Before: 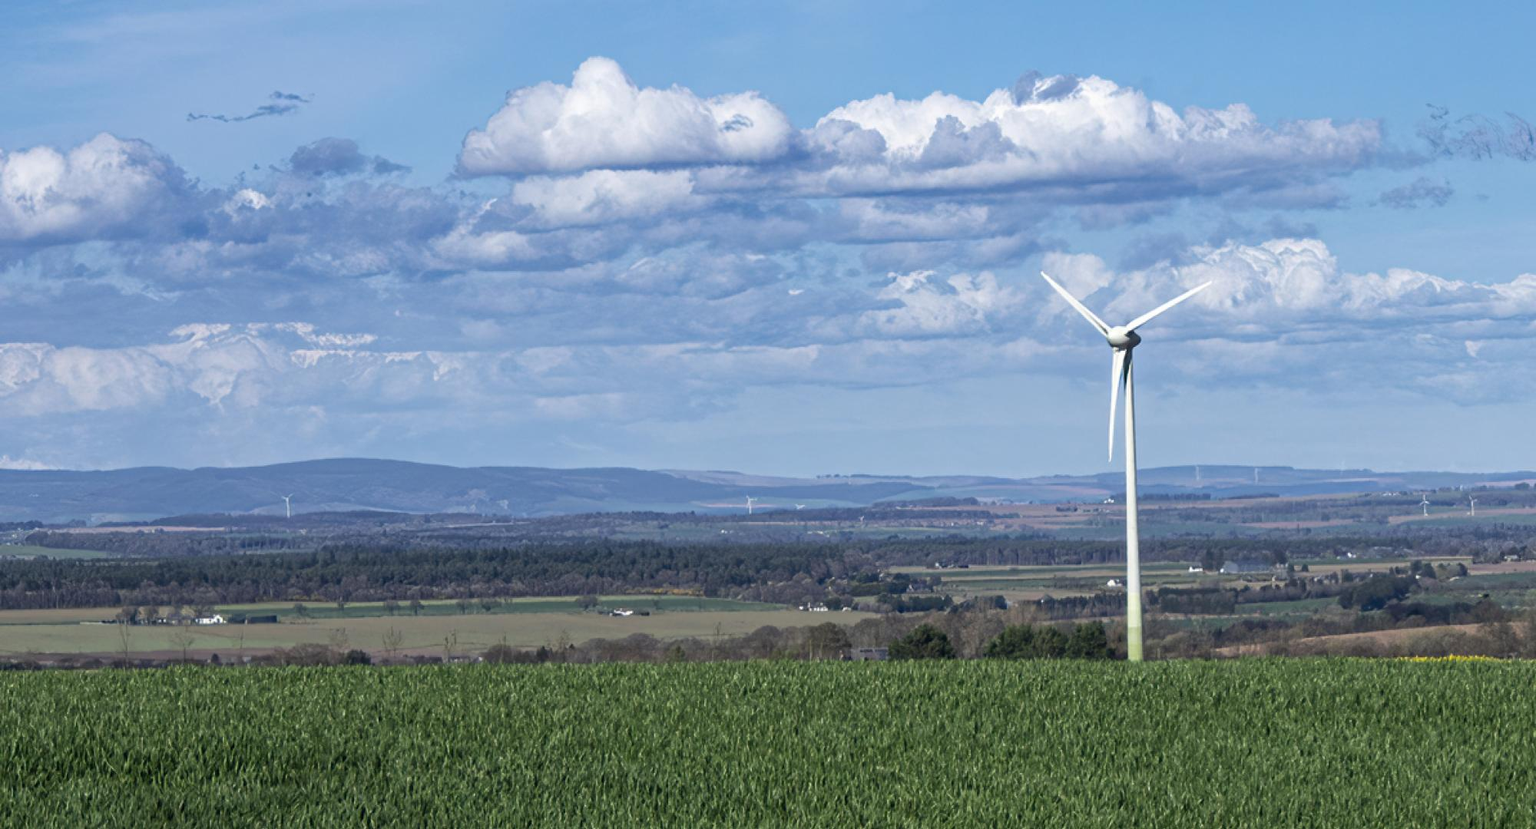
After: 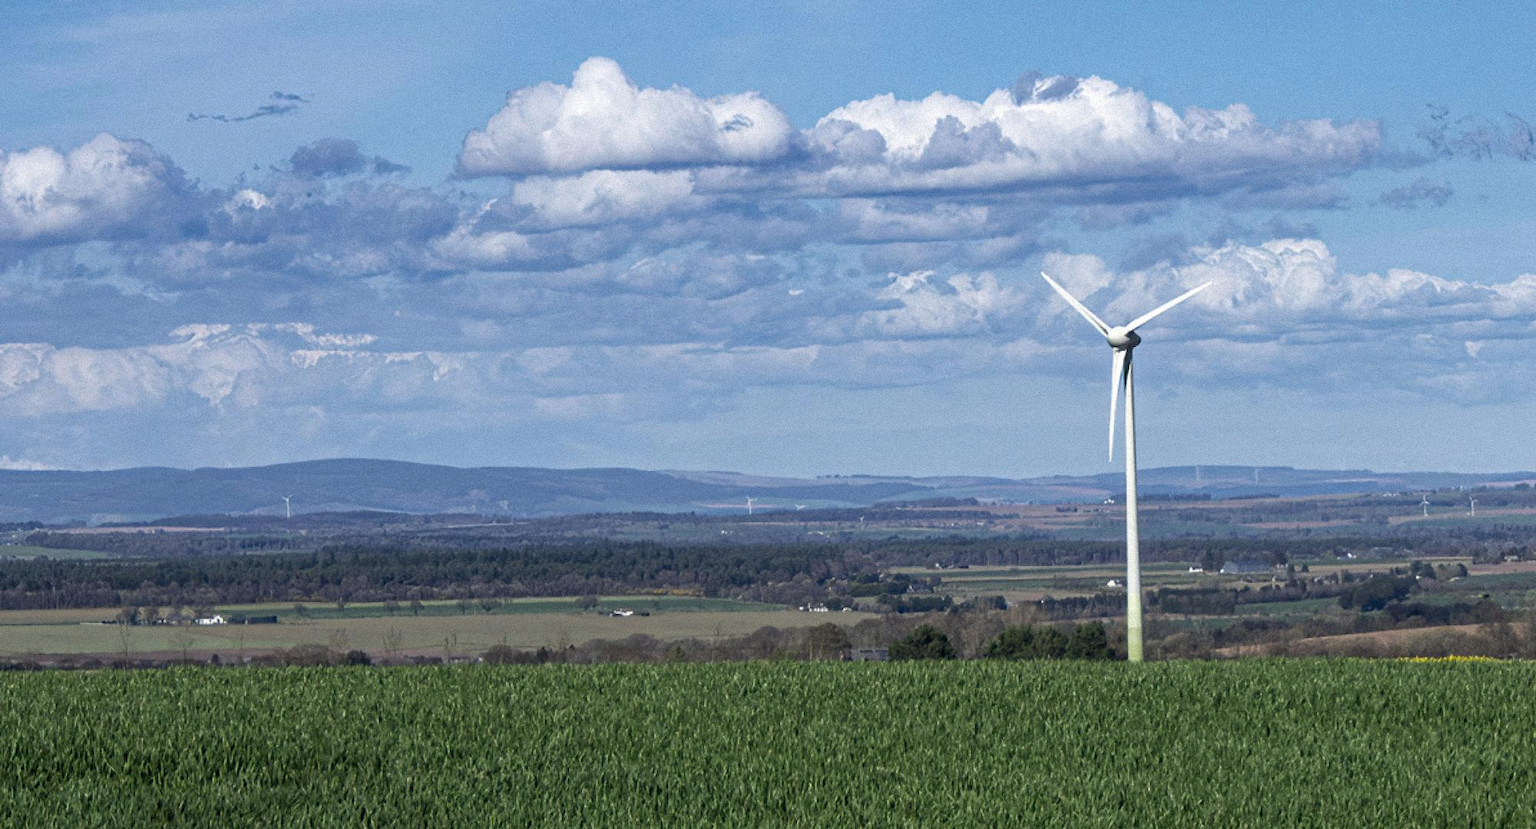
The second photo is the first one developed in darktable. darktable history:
exposure: black level correction 0.002, compensate highlight preservation false
base curve: curves: ch0 [(0, 0) (0.303, 0.277) (1, 1)]
grain: mid-tones bias 0%
white balance: red 1, blue 1
